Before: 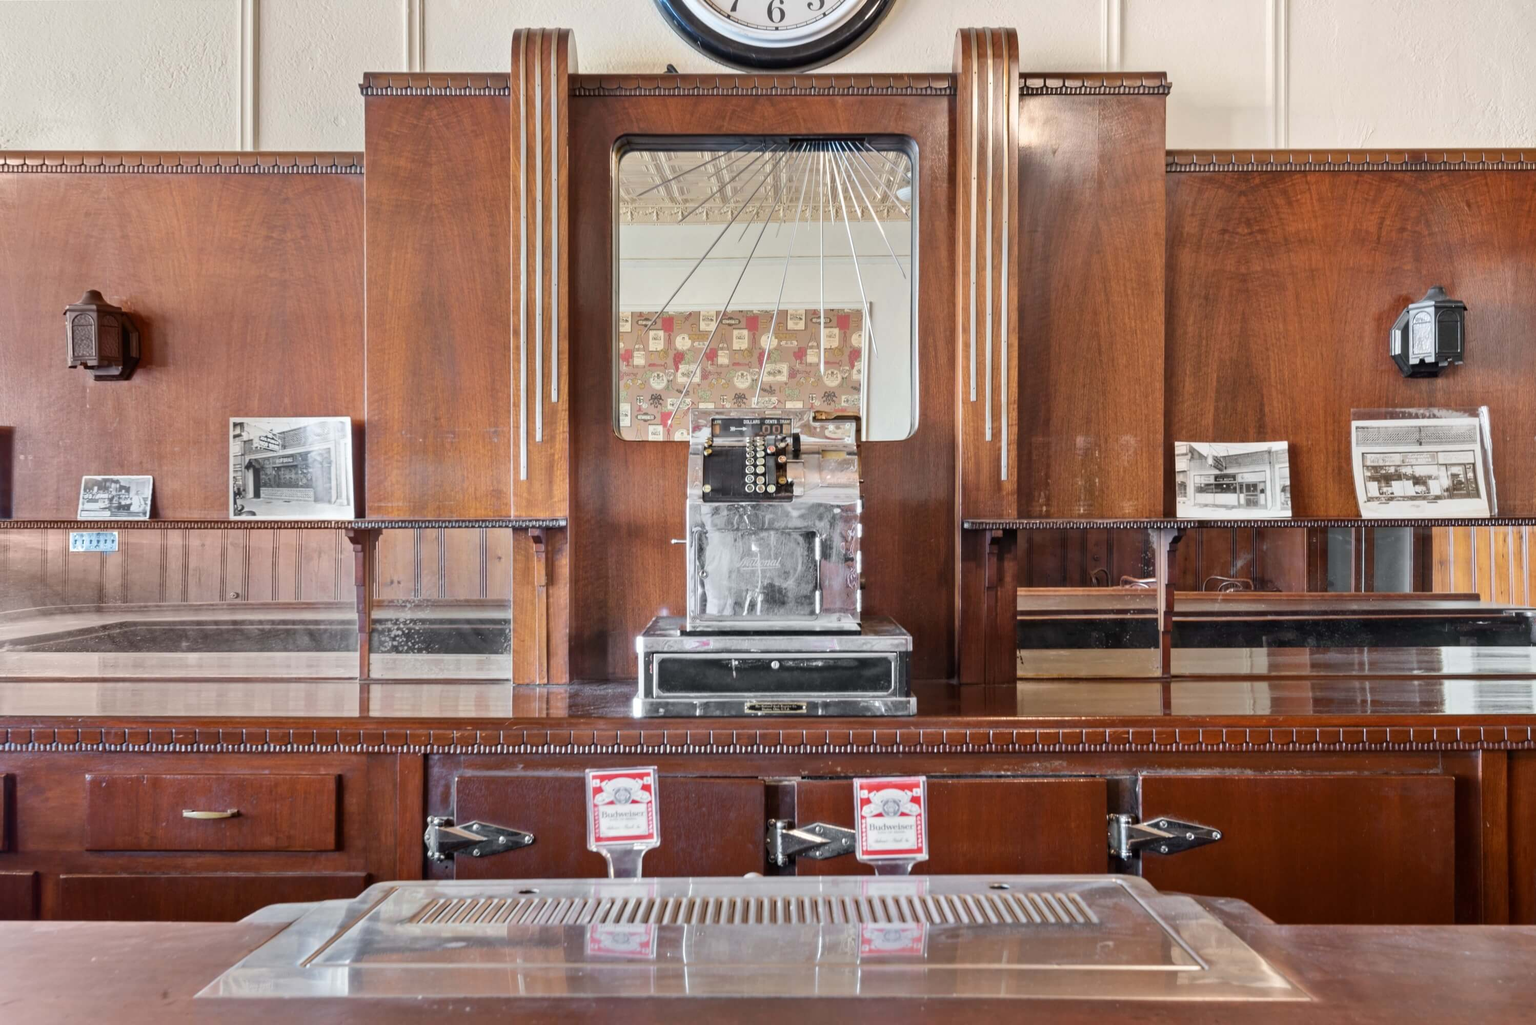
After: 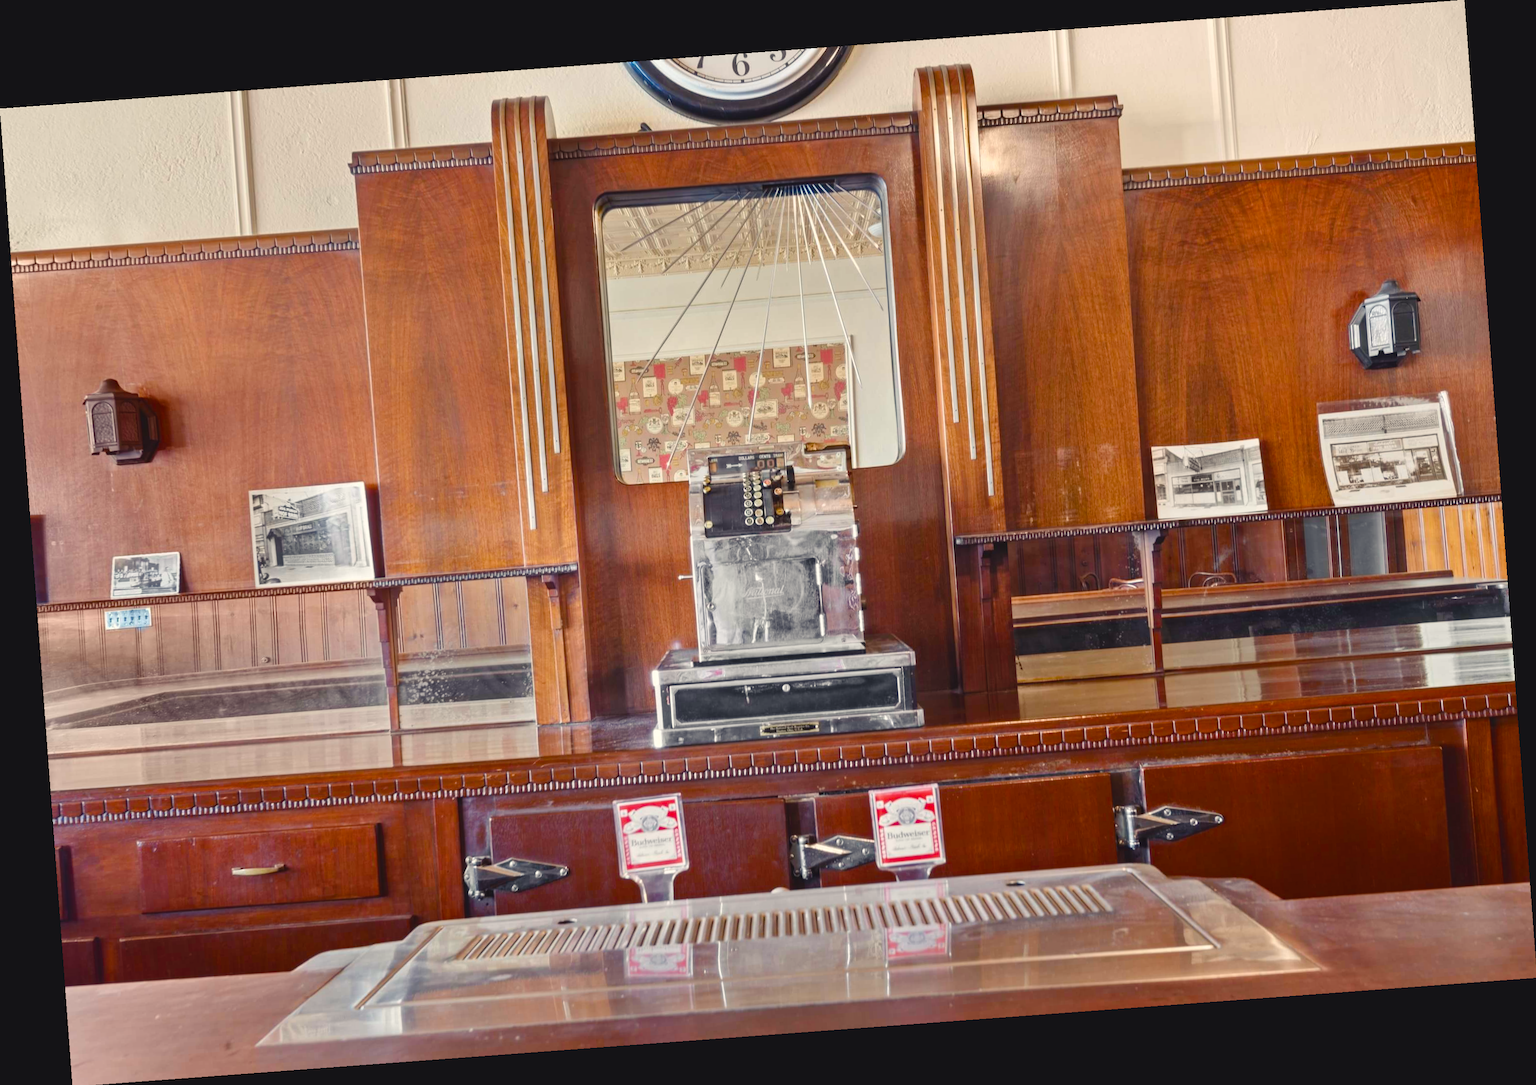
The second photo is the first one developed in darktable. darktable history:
color balance rgb: shadows lift › chroma 3%, shadows lift › hue 280.8°, power › hue 330°, highlights gain › chroma 3%, highlights gain › hue 75.6°, global offset › luminance 0.7%, perceptual saturation grading › global saturation 20%, perceptual saturation grading › highlights -25%, perceptual saturation grading › shadows 50%, global vibrance 20.33%
rotate and perspective: rotation -4.25°, automatic cropping off
